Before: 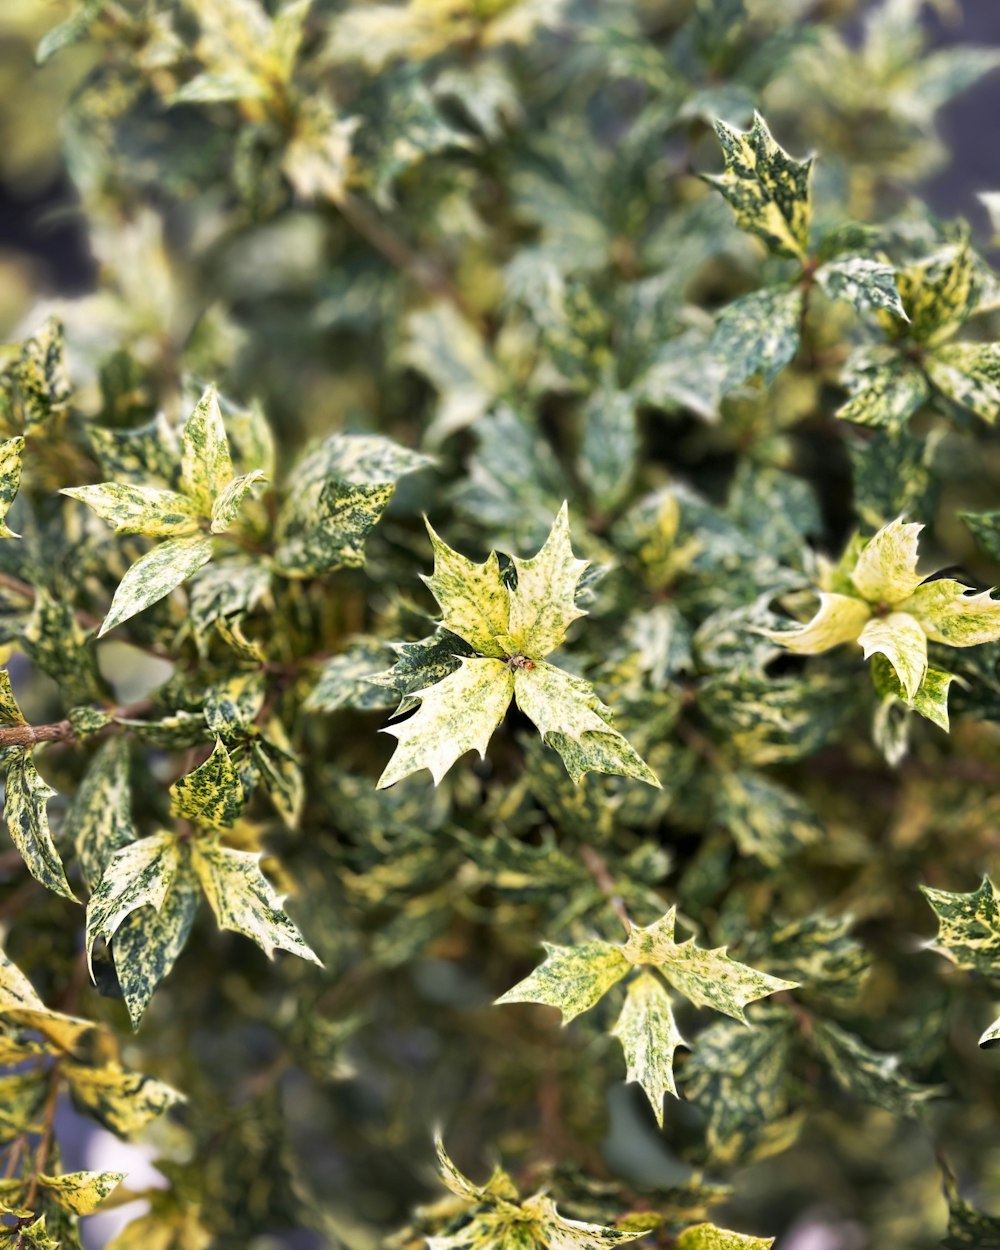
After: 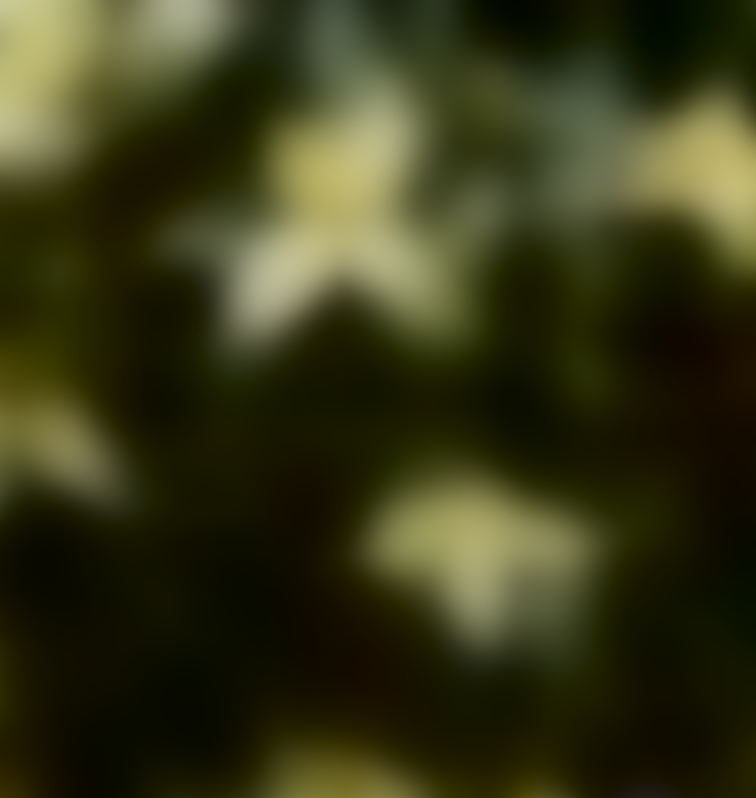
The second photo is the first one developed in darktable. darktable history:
crop and rotate: left 17.299%, top 35.115%, right 7.015%, bottom 1.024%
lowpass: radius 31.92, contrast 1.72, brightness -0.98, saturation 0.94
